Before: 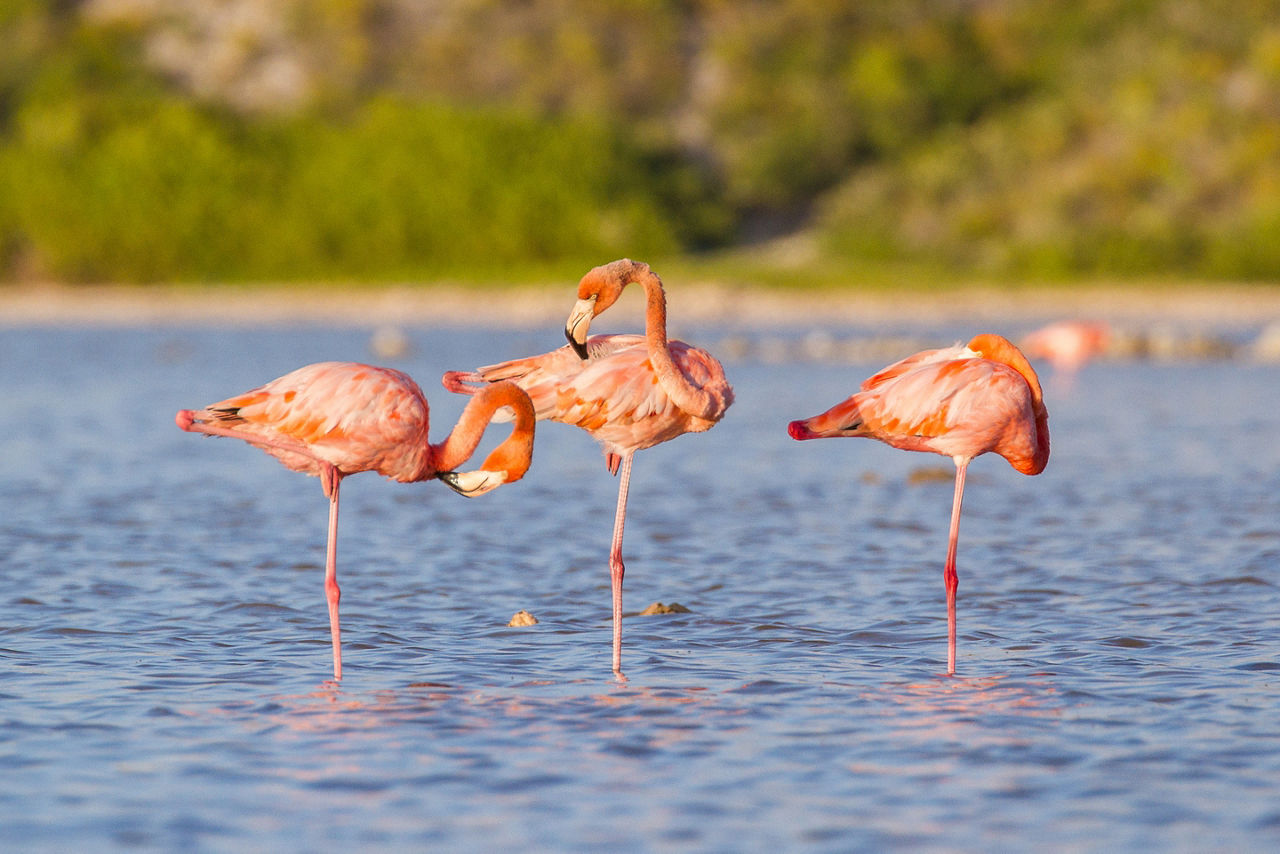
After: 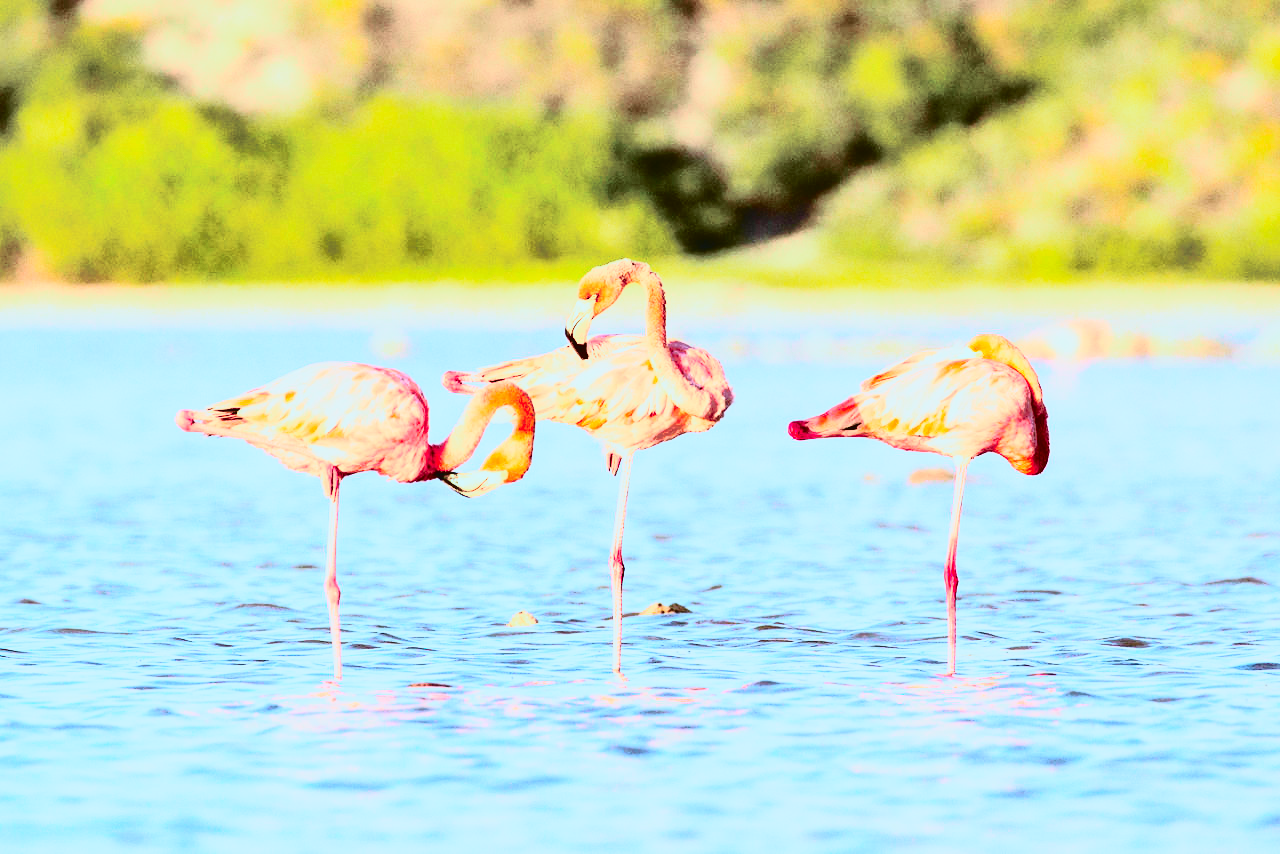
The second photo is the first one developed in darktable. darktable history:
base curve: curves: ch0 [(0, 0) (0.028, 0.03) (0.121, 0.232) (0.46, 0.748) (0.859, 0.968) (1, 1)], preserve colors none
shadows and highlights: shadows 30
color correction: highlights a* -10.04, highlights b* -10.37
contrast brightness saturation: contrast 0.39, brightness 0.1
tone equalizer: -8 EV -0.75 EV, -7 EV -0.7 EV, -6 EV -0.6 EV, -5 EV -0.4 EV, -3 EV 0.4 EV, -2 EV 0.6 EV, -1 EV 0.7 EV, +0 EV 0.75 EV, edges refinement/feathering 500, mask exposure compensation -1.57 EV, preserve details no
tone curve: curves: ch0 [(0, 0.023) (0.113, 0.081) (0.204, 0.197) (0.498, 0.608) (0.709, 0.819) (0.984, 0.961)]; ch1 [(0, 0) (0.172, 0.123) (0.317, 0.272) (0.414, 0.382) (0.476, 0.479) (0.505, 0.501) (0.528, 0.54) (0.618, 0.647) (0.709, 0.764) (1, 1)]; ch2 [(0, 0) (0.411, 0.424) (0.492, 0.502) (0.521, 0.521) (0.55, 0.576) (0.686, 0.638) (1, 1)], color space Lab, independent channels, preserve colors none
